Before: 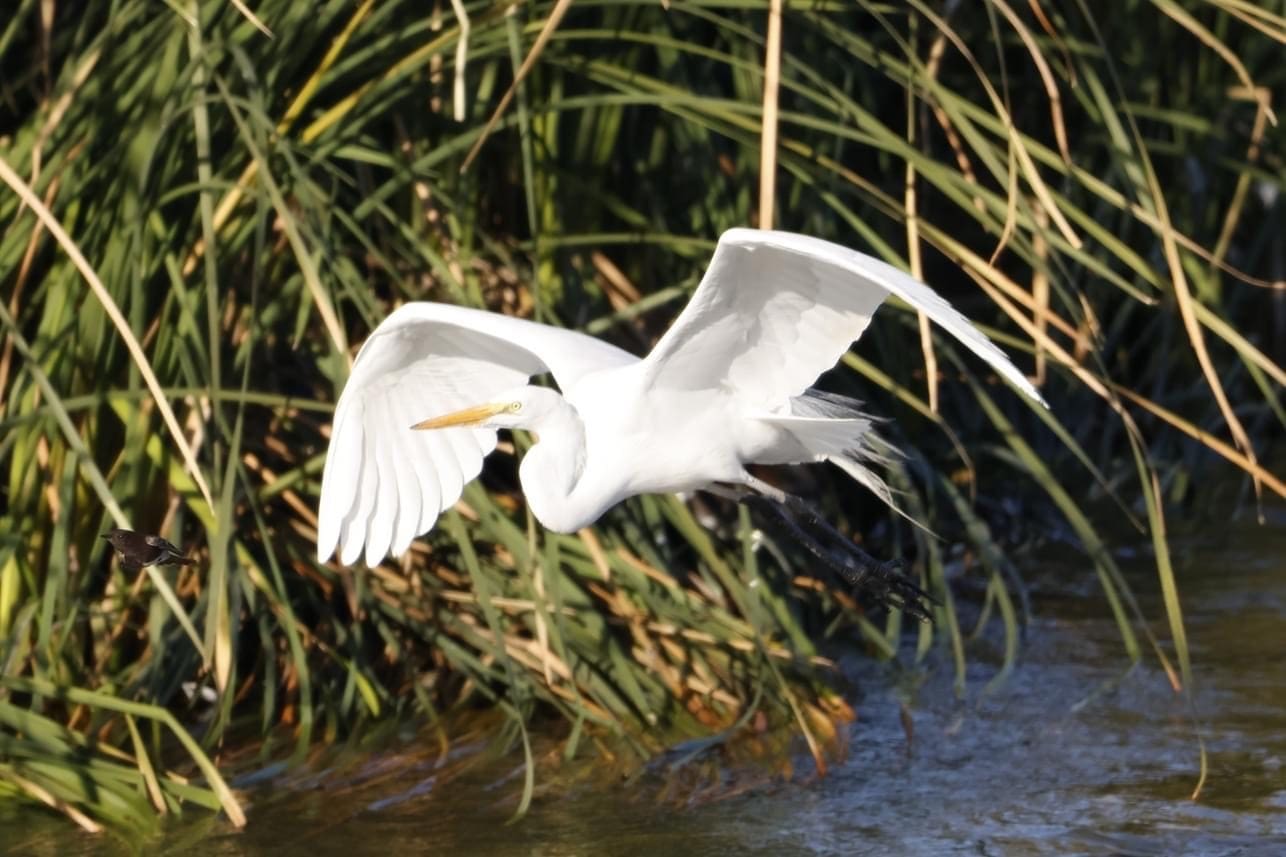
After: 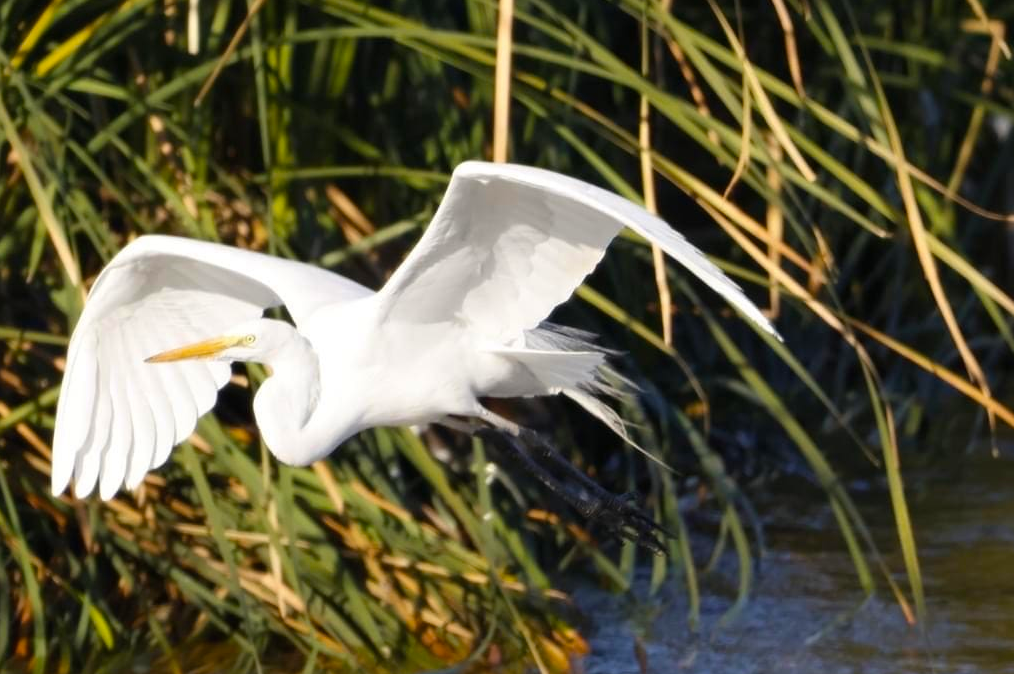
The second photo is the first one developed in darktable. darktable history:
crop and rotate: left 20.74%, top 7.912%, right 0.375%, bottom 13.378%
color balance rgb: perceptual saturation grading › global saturation 20%, global vibrance 20%
